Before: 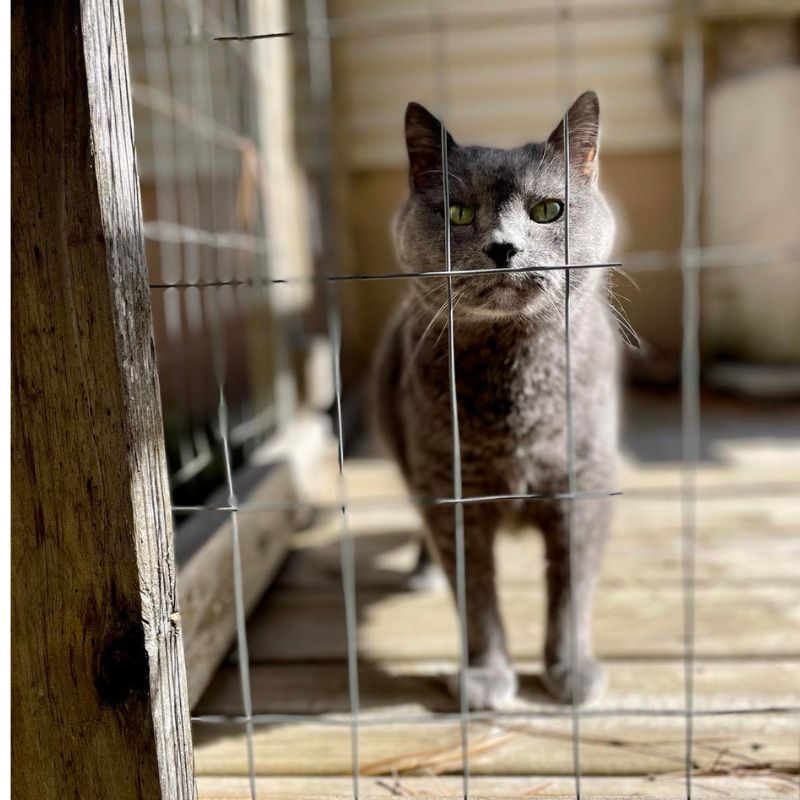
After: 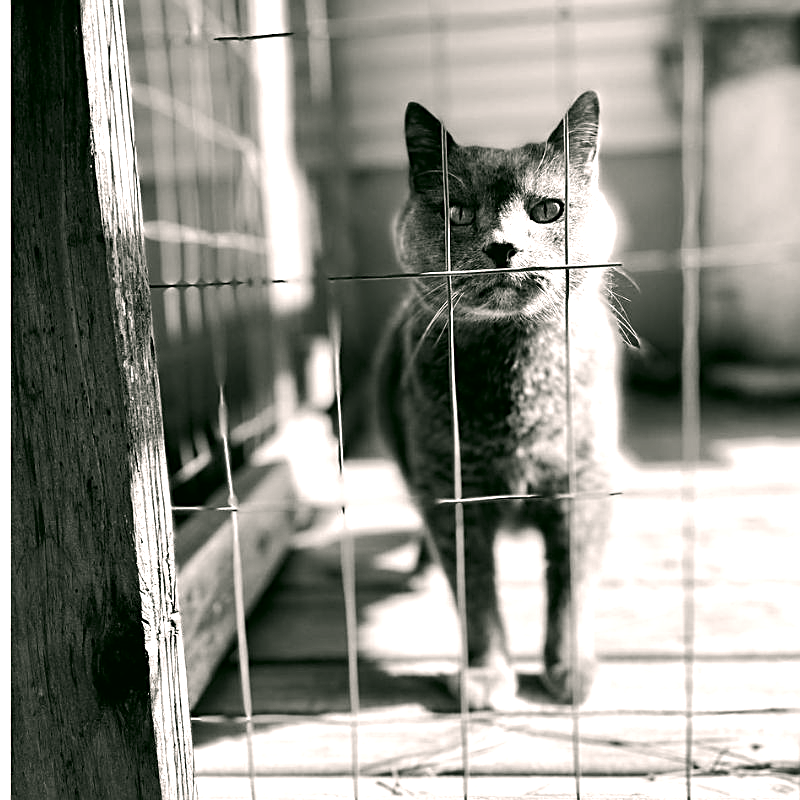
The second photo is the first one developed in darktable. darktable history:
color correction: highlights a* 4.19, highlights b* 4.99, shadows a* -7.6, shadows b* 5.01
exposure: black level correction 0, exposure 0.695 EV, compensate highlight preservation false
tone equalizer: -8 EV -0.387 EV, -7 EV -0.394 EV, -6 EV -0.335 EV, -5 EV -0.215 EV, -3 EV 0.245 EV, -2 EV 0.351 EV, -1 EV 0.37 EV, +0 EV 0.391 EV, edges refinement/feathering 500, mask exposure compensation -1.57 EV, preserve details no
color calibration: output gray [0.28, 0.41, 0.31, 0], illuminant Planckian (black body), x 0.352, y 0.351, temperature 4821.3 K
sharpen: on, module defaults
